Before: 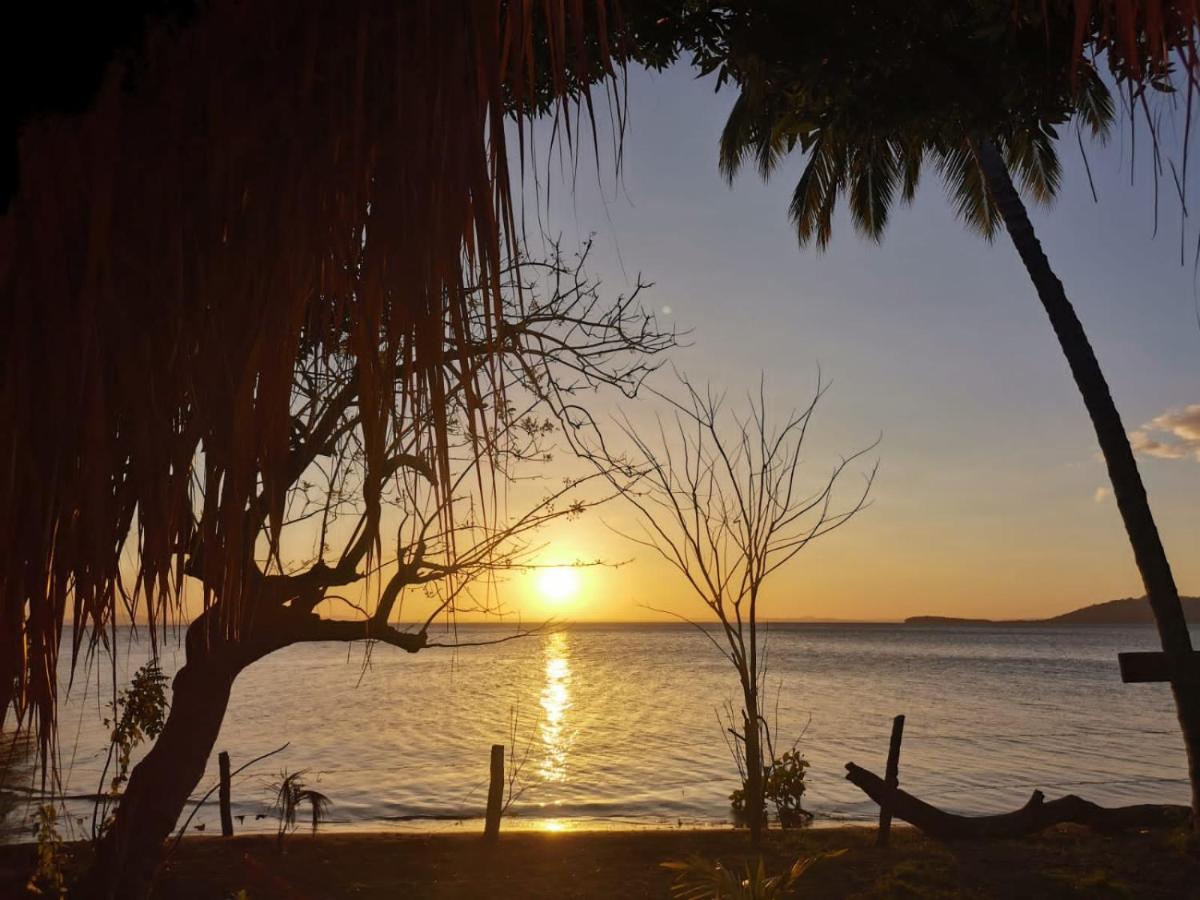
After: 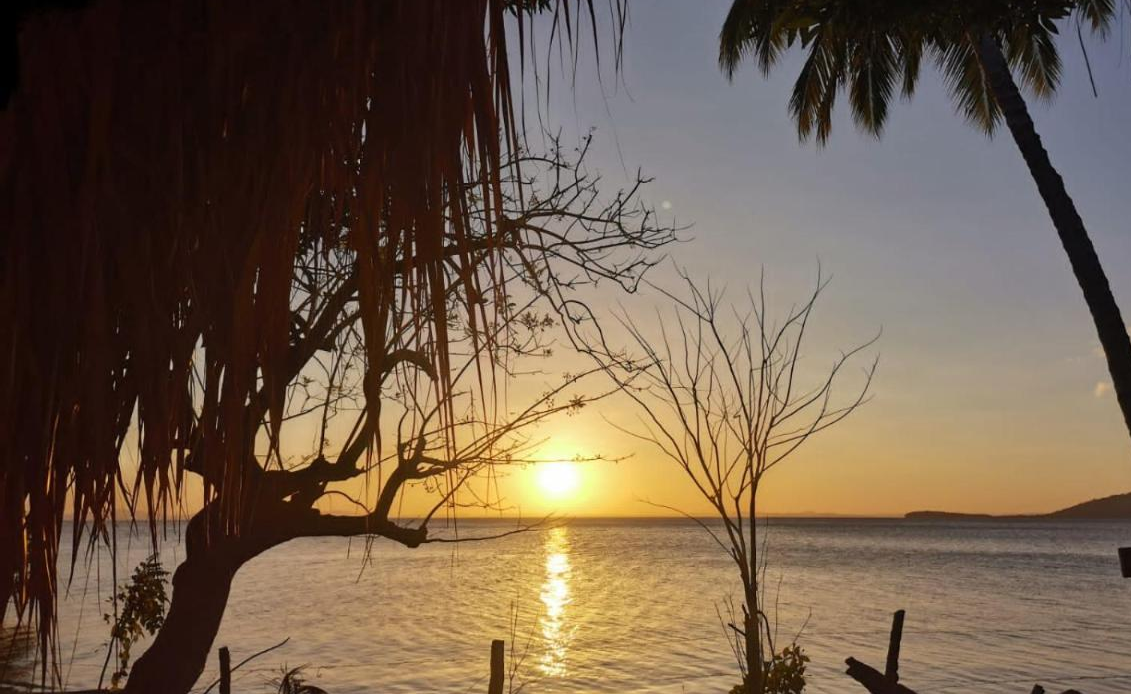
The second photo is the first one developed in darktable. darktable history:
crop and rotate: angle 0.03°, top 11.643%, right 5.651%, bottom 11.189%
